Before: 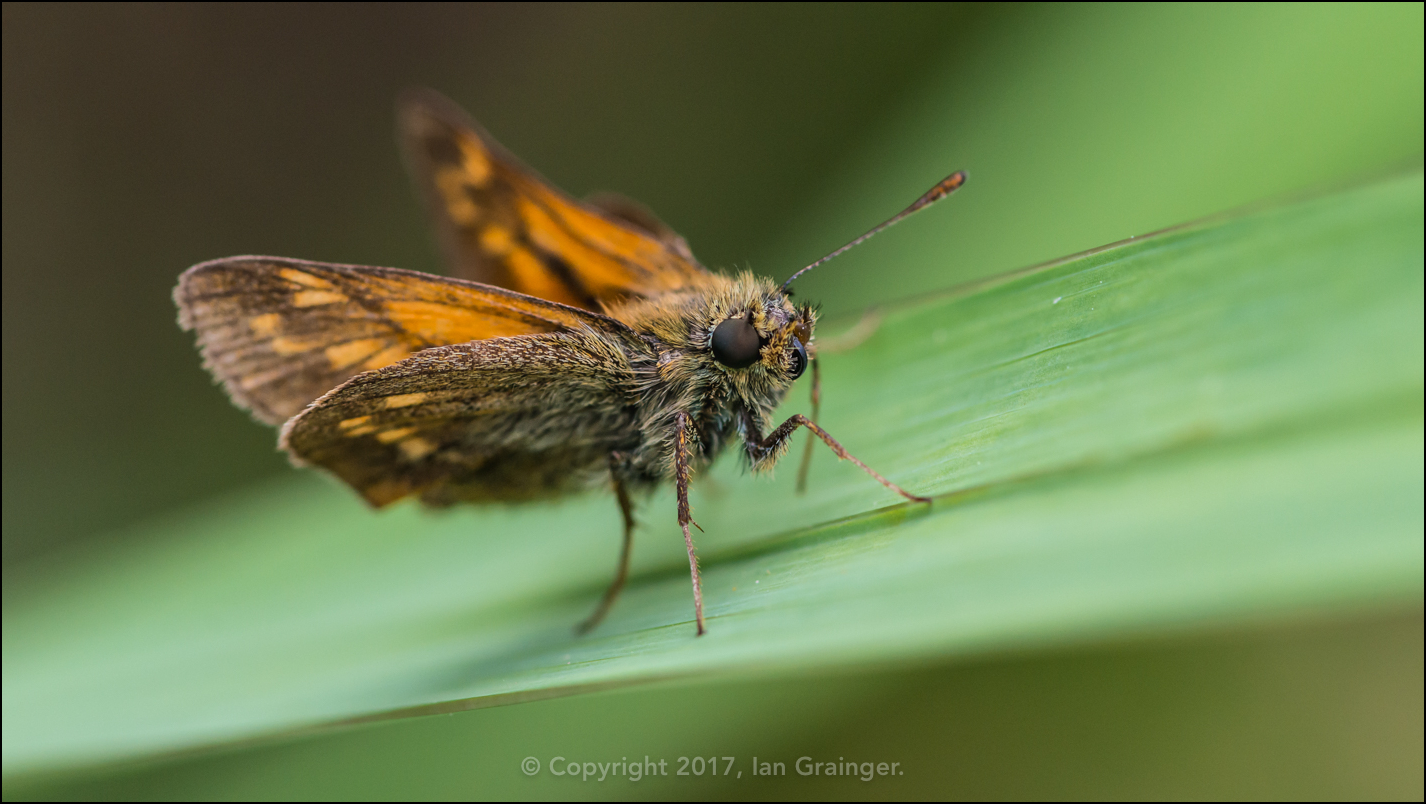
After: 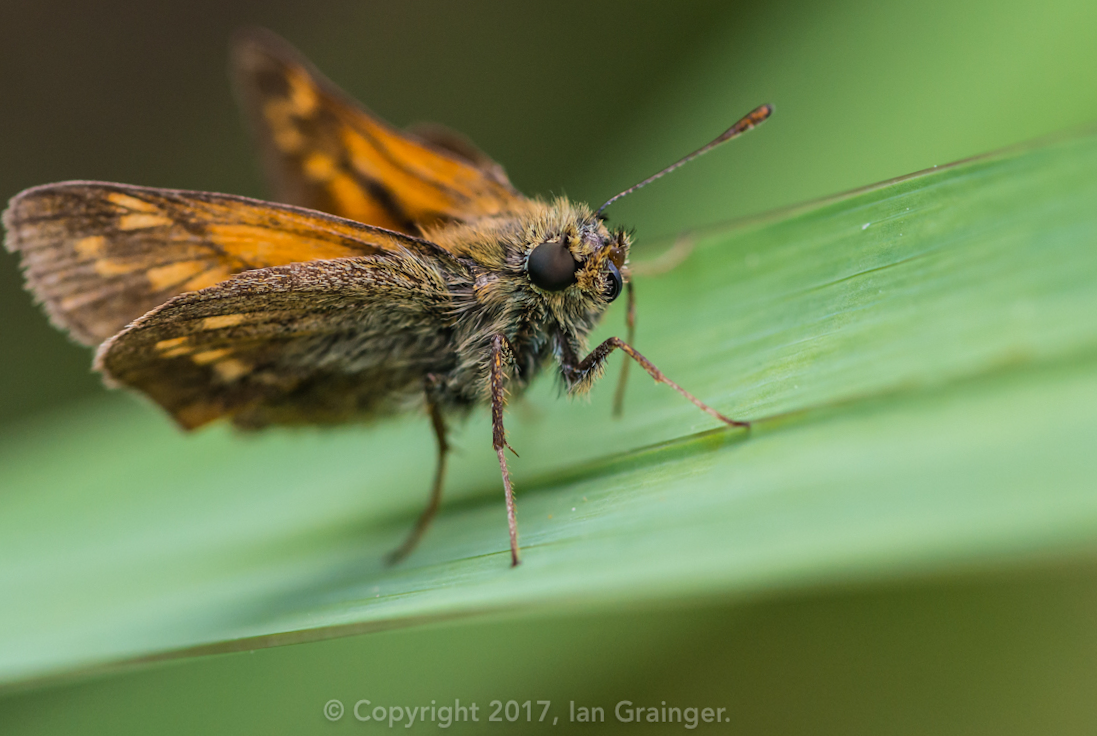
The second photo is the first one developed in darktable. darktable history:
rotate and perspective: rotation 0.215°, lens shift (vertical) -0.139, crop left 0.069, crop right 0.939, crop top 0.002, crop bottom 0.996
crop: left 9.807%, top 6.259%, right 7.334%, bottom 2.177%
